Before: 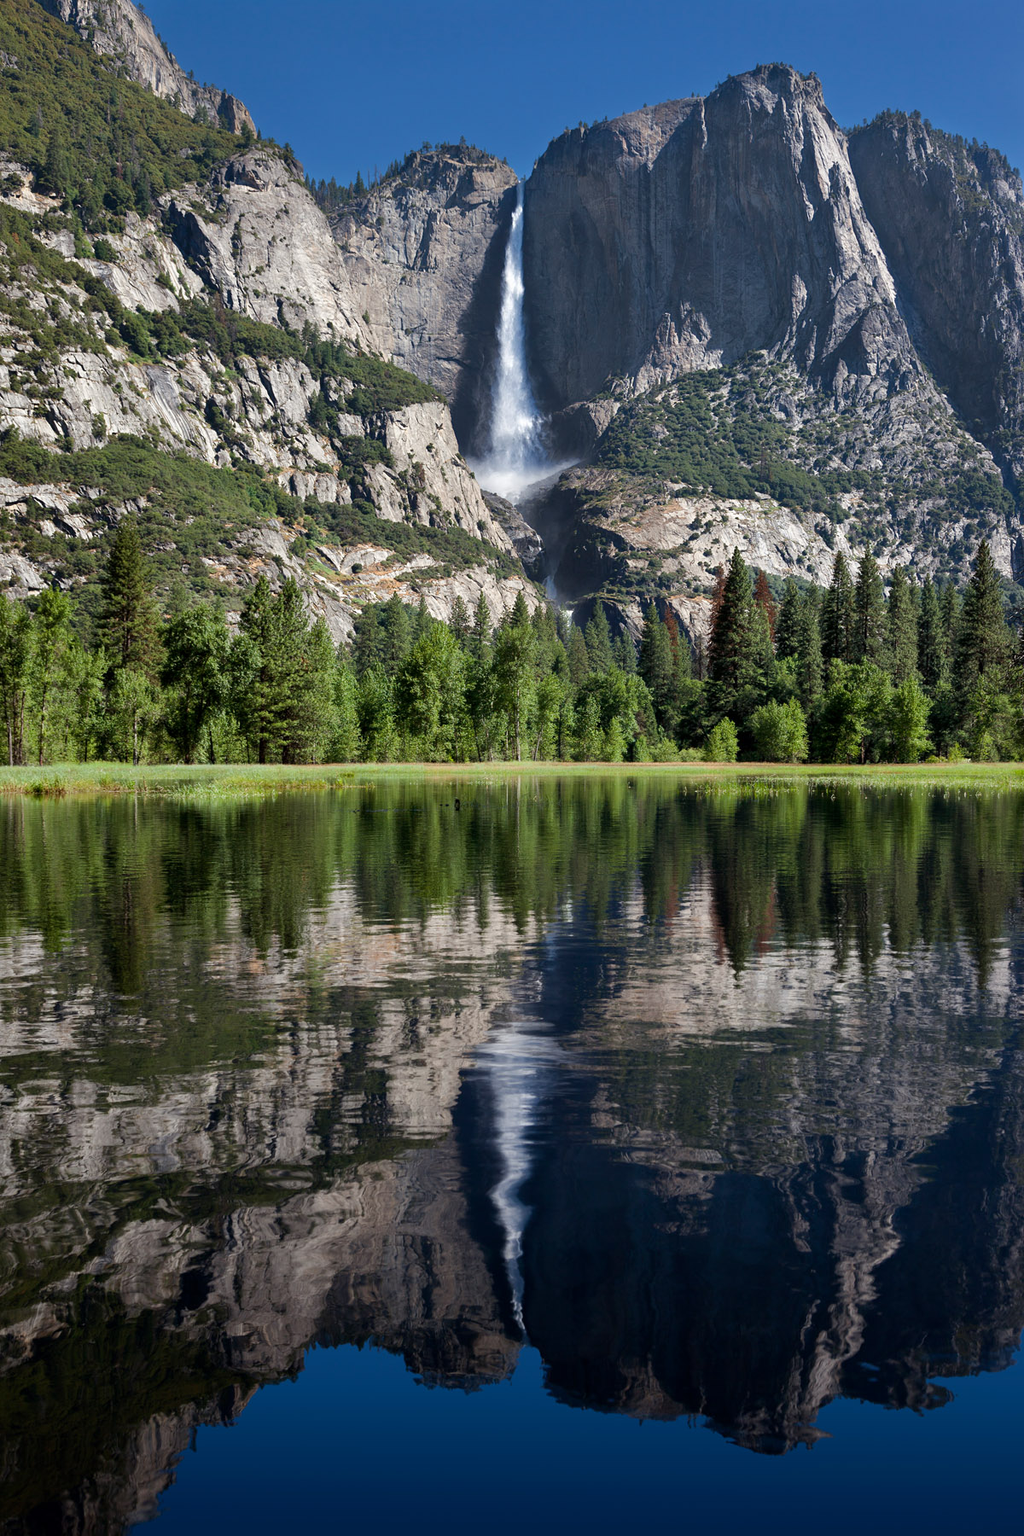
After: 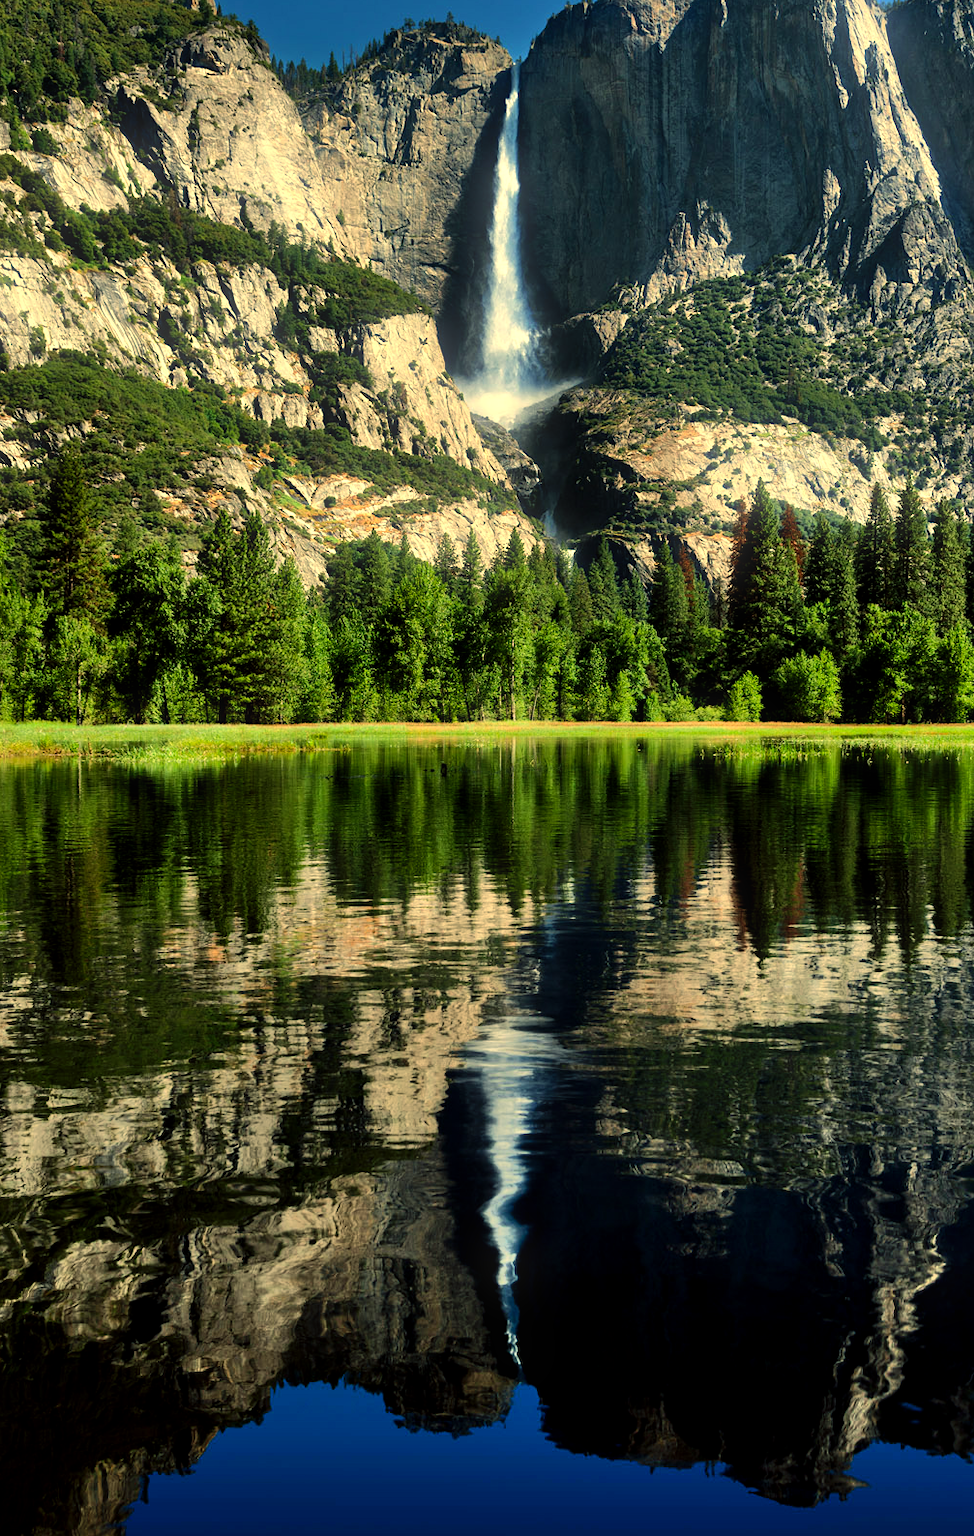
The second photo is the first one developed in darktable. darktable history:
shadows and highlights: white point adjustment 1, soften with gaussian
color balance: mode lift, gamma, gain (sRGB), lift [1.014, 0.966, 0.918, 0.87], gamma [0.86, 0.734, 0.918, 0.976], gain [1.063, 1.13, 1.063, 0.86]
crop: left 6.446%, top 8.188%, right 9.538%, bottom 3.548%
color correction: highlights a* 0.816, highlights b* 2.78, saturation 1.1
bloom: size 5%, threshold 95%, strength 15%
